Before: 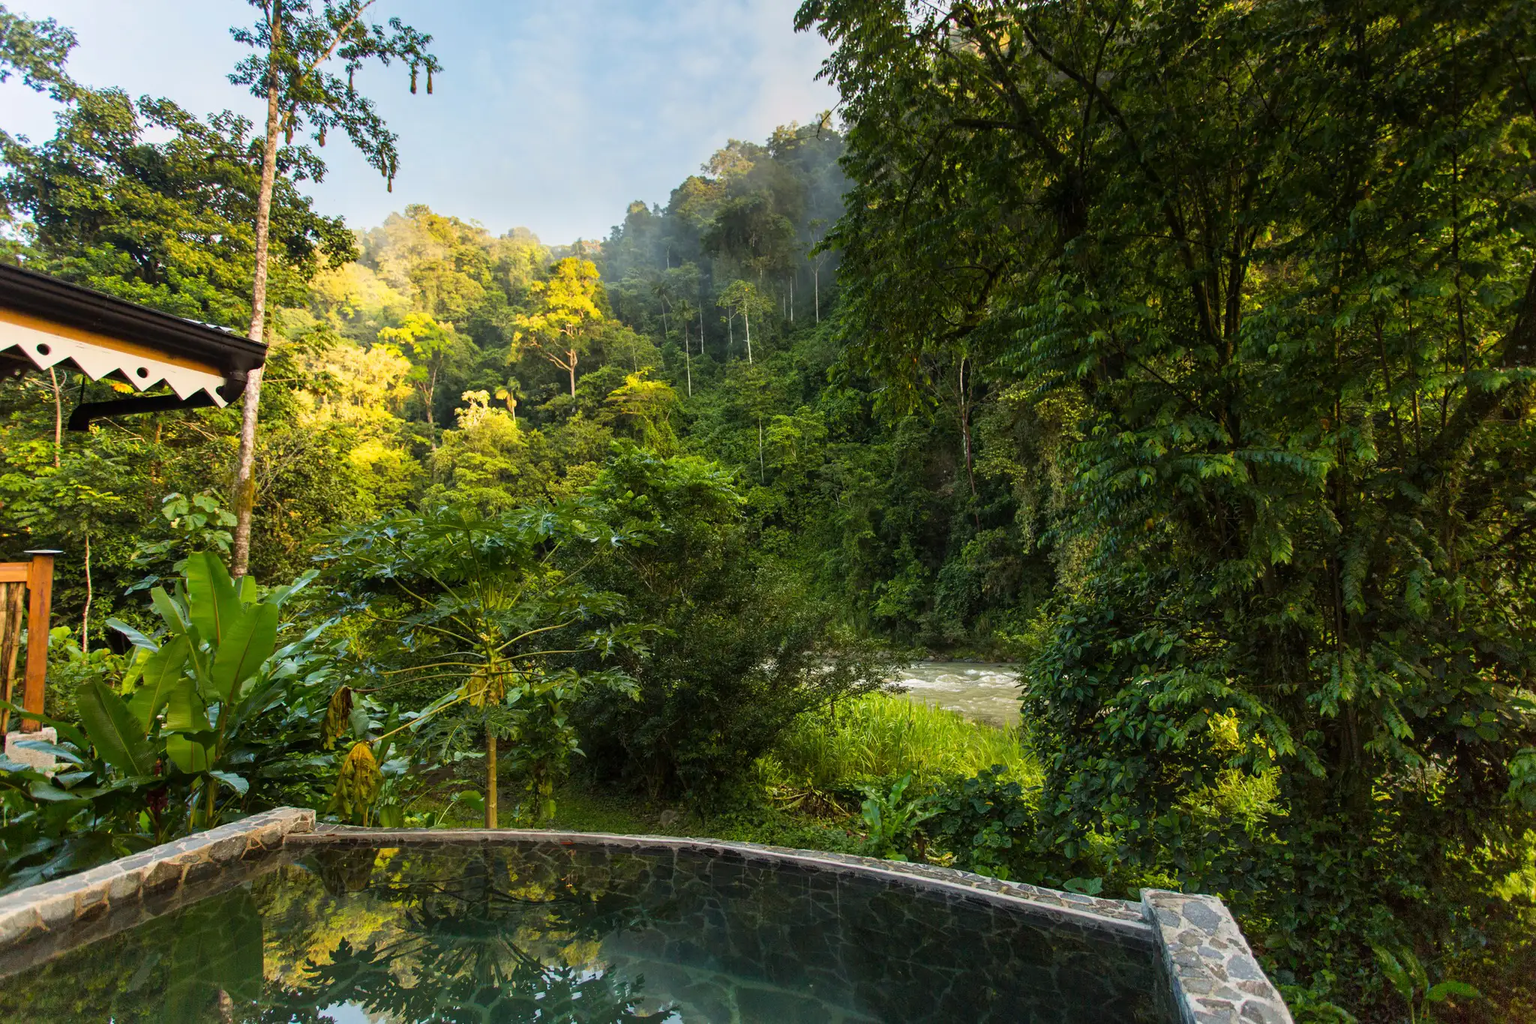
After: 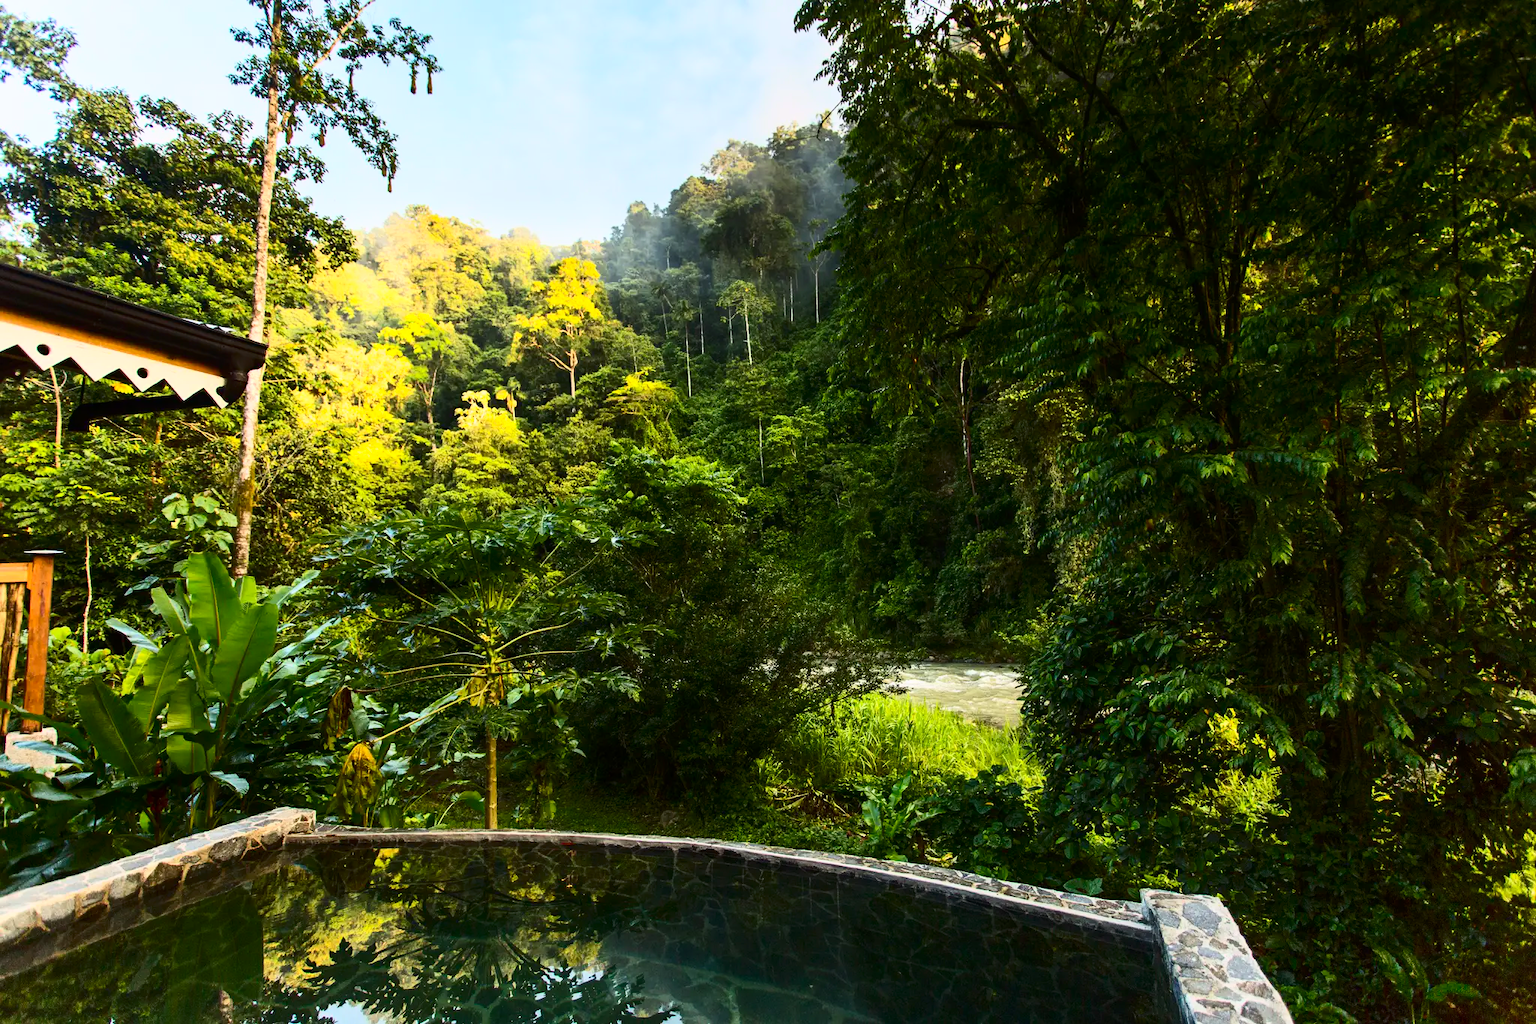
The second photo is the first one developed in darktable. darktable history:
exposure: exposure -0.05 EV
contrast brightness saturation: contrast 0.4, brightness 0.1, saturation 0.21
